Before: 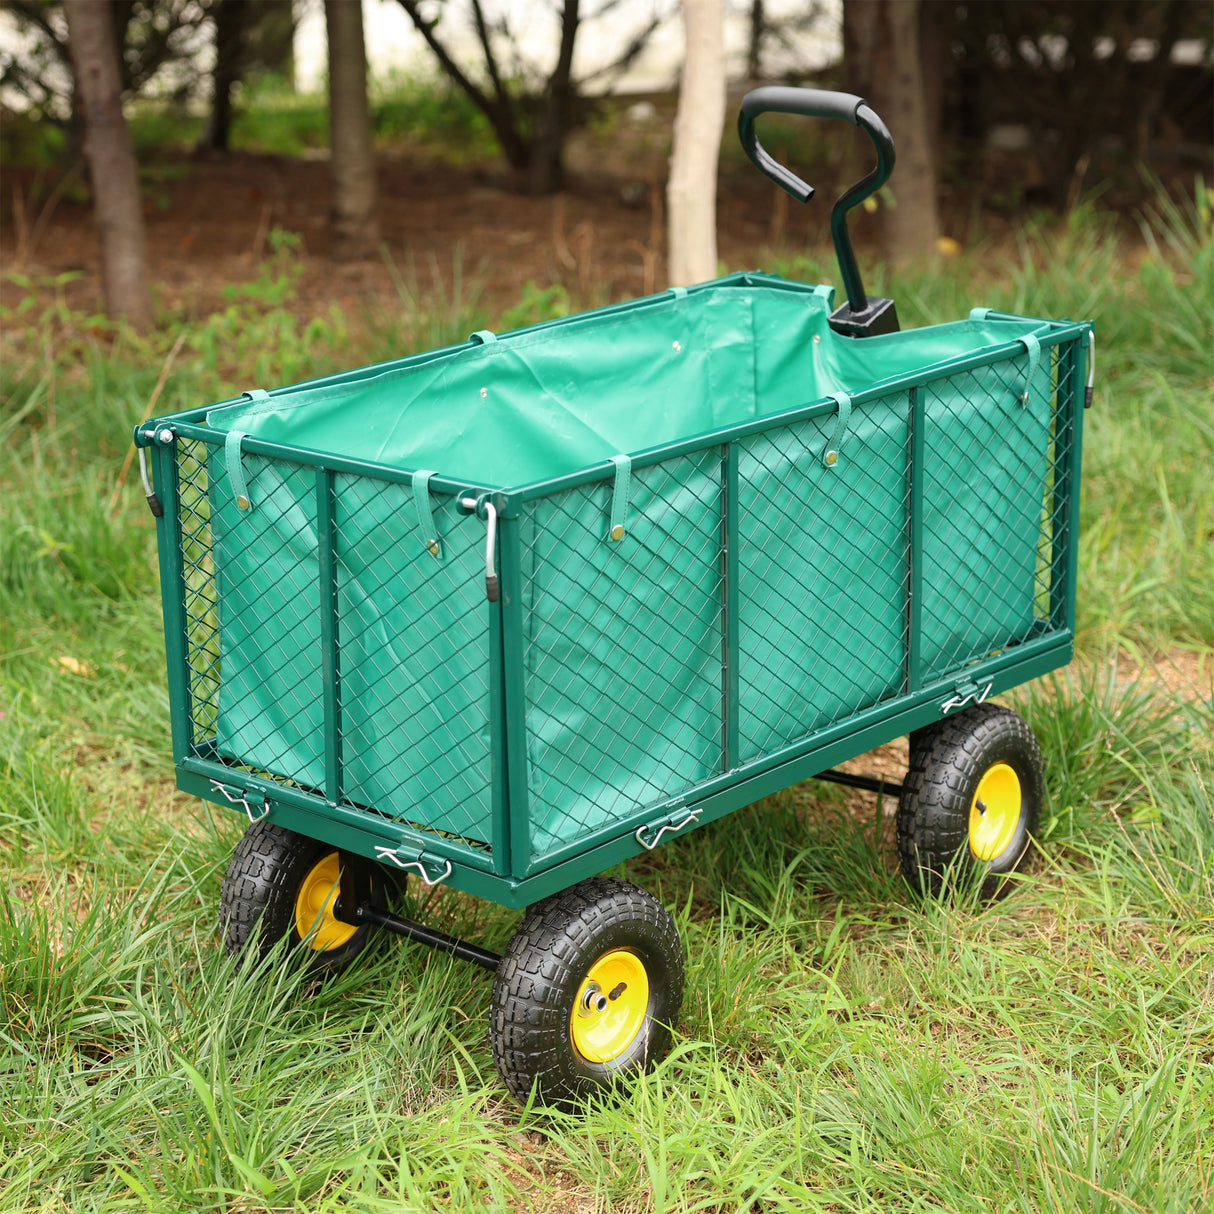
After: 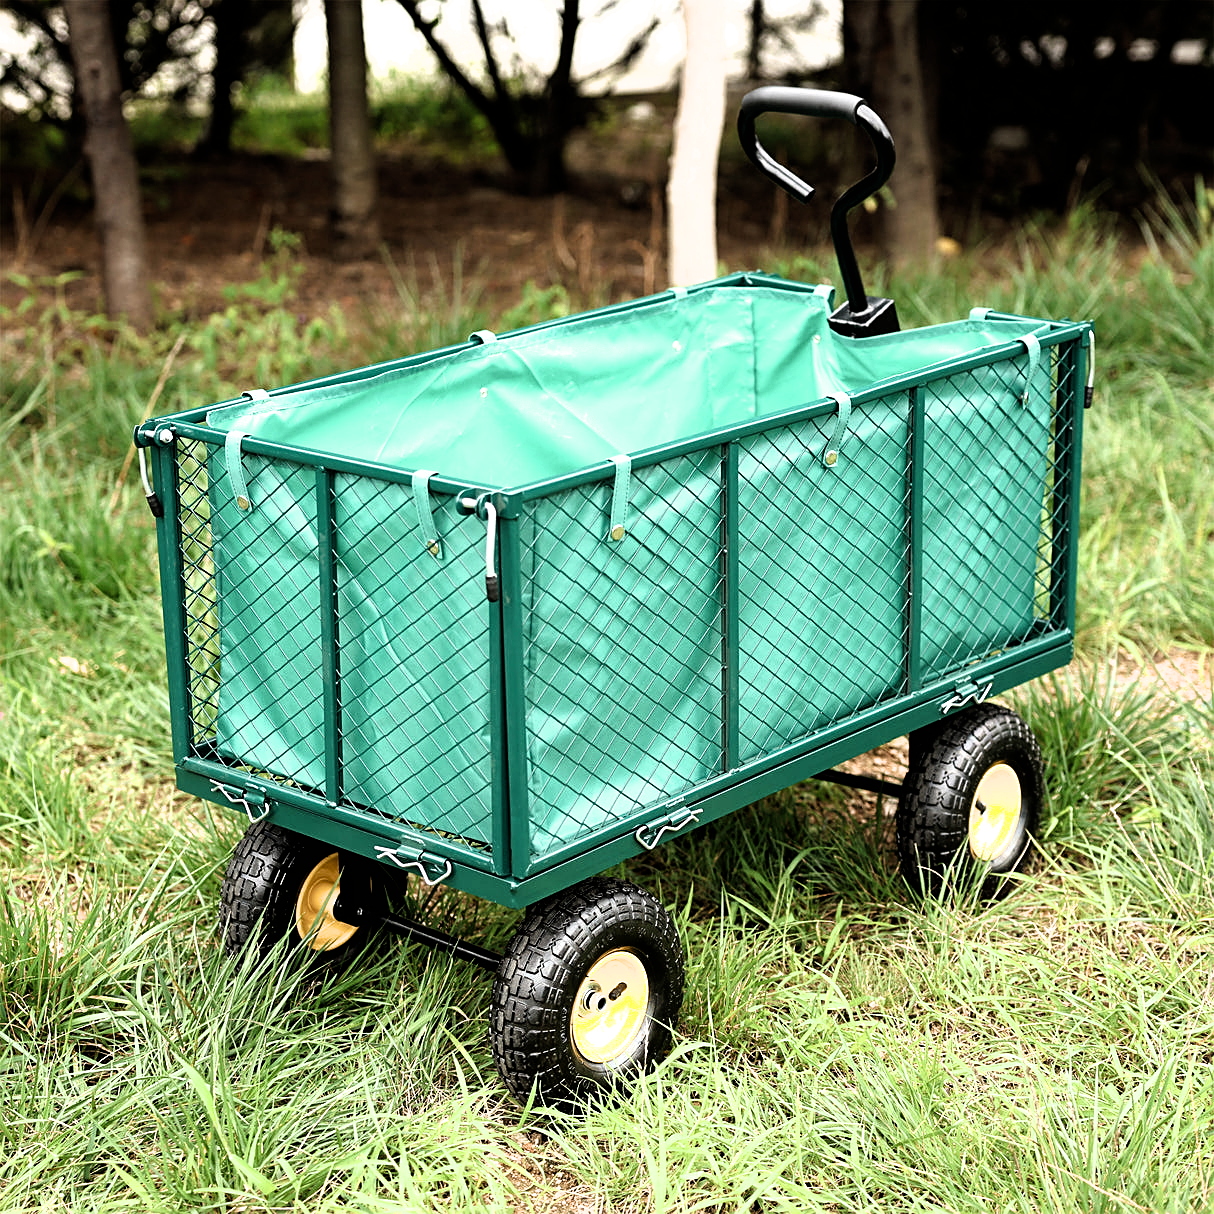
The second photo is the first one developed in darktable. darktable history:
filmic rgb: black relative exposure -8.18 EV, white relative exposure 2.22 EV, threshold 5.99 EV, hardness 7.07, latitude 86.16%, contrast 1.685, highlights saturation mix -4.33%, shadows ↔ highlights balance -2.99%, enable highlight reconstruction true
sharpen: on, module defaults
exposure: compensate highlight preservation false
